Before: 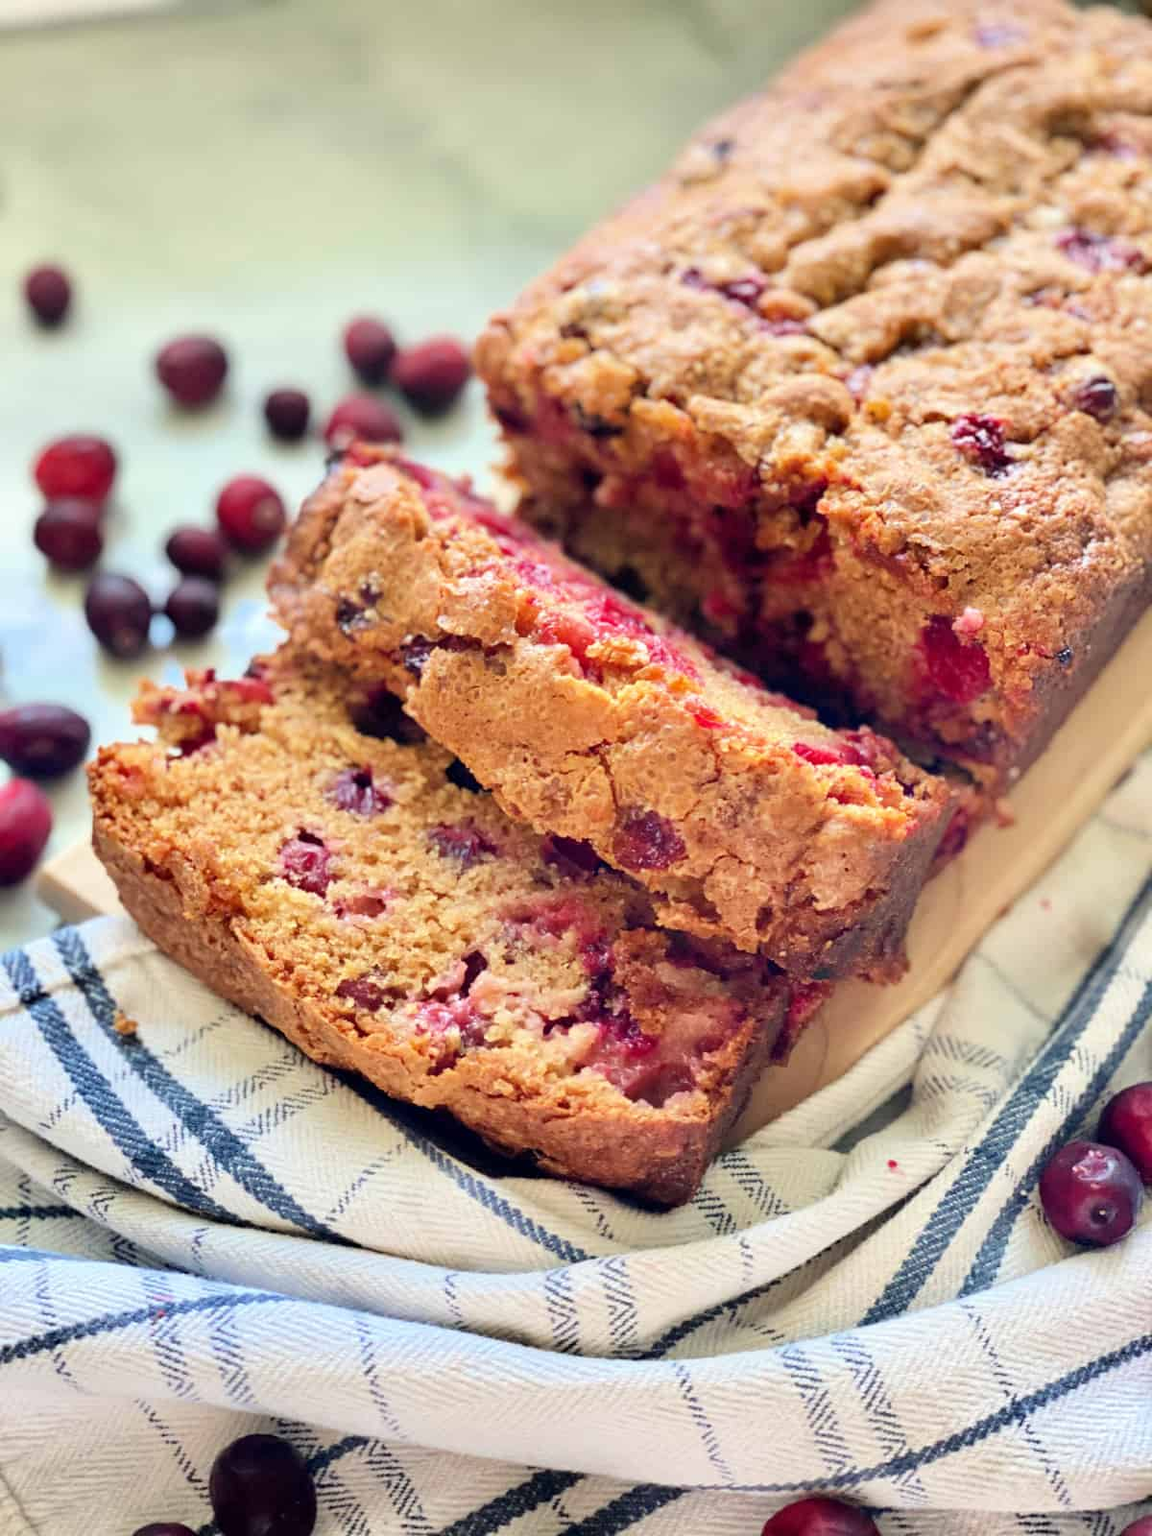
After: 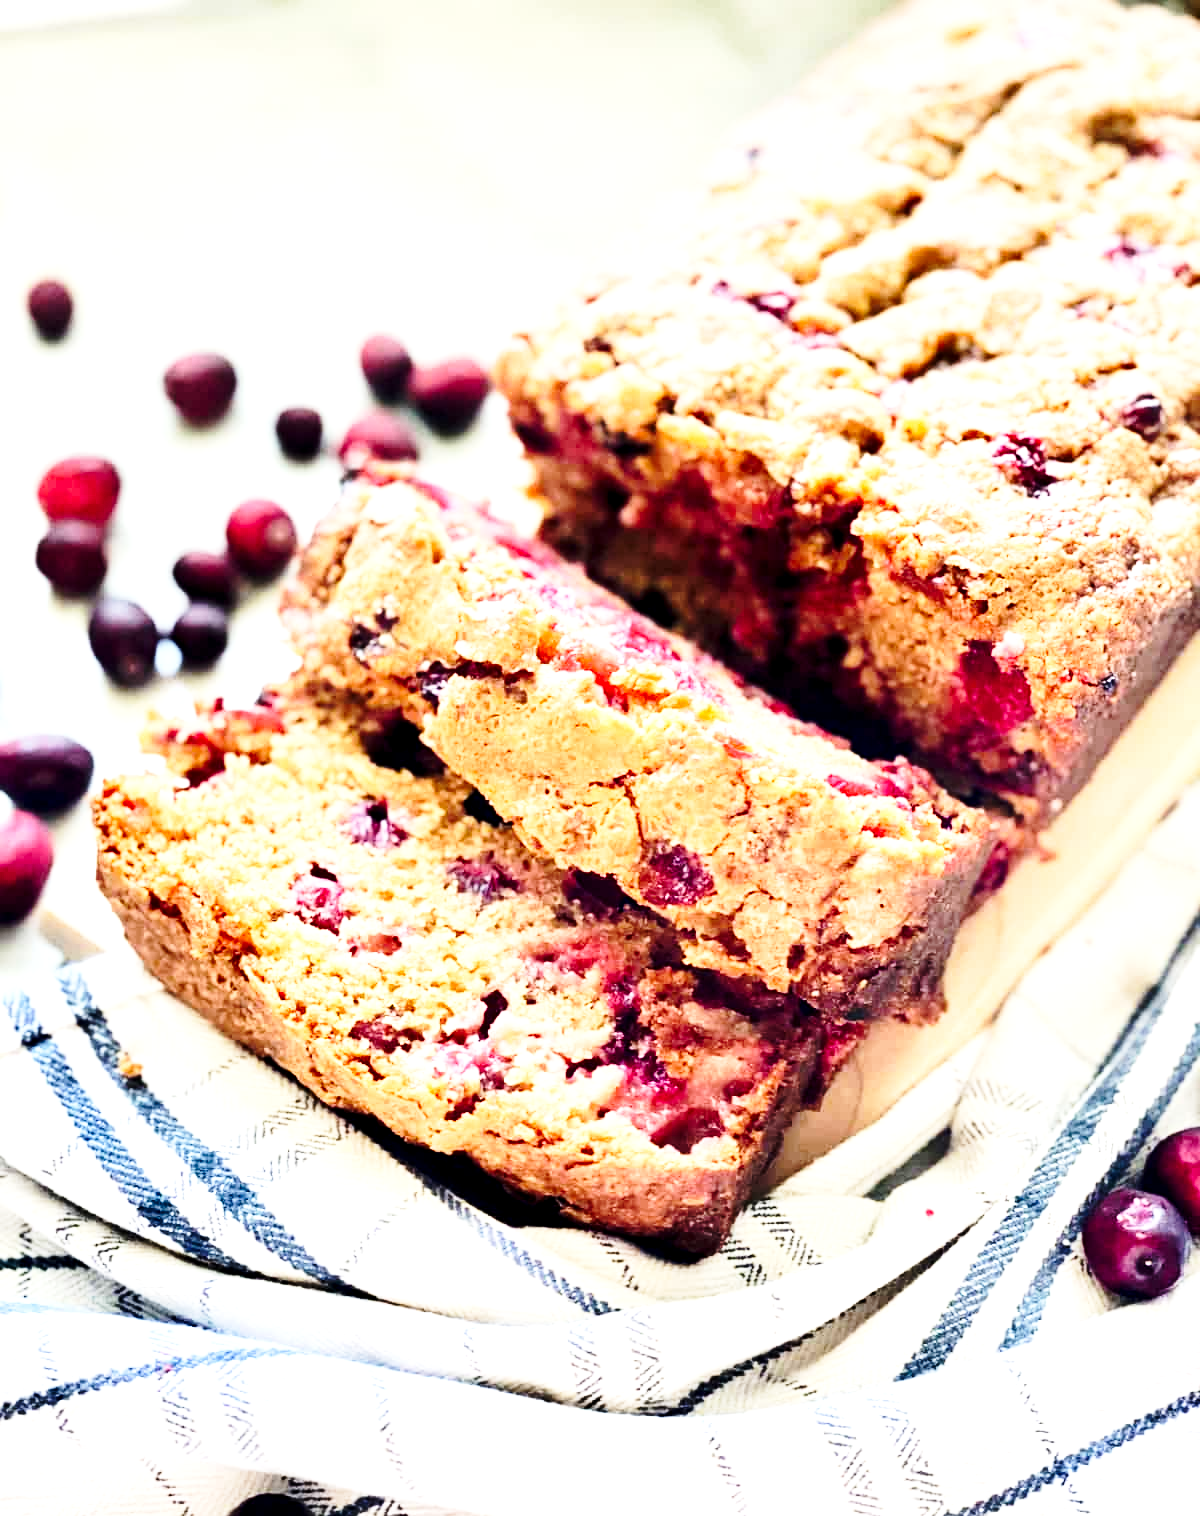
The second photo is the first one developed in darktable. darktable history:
tone equalizer: -8 EV -1.12 EV, -7 EV -1.01 EV, -6 EV -0.834 EV, -5 EV -0.575 EV, -3 EV 0.585 EV, -2 EV 0.846 EV, -1 EV 1 EV, +0 EV 1.06 EV, edges refinement/feathering 500, mask exposure compensation -1.57 EV, preserve details no
crop and rotate: top 0.011%, bottom 5.198%
base curve: curves: ch0 [(0, 0) (0.028, 0.03) (0.121, 0.232) (0.46, 0.748) (0.859, 0.968) (1, 1)], preserve colors none
exposure: black level correction 0.007, exposure 0.095 EV, compensate highlight preservation false
